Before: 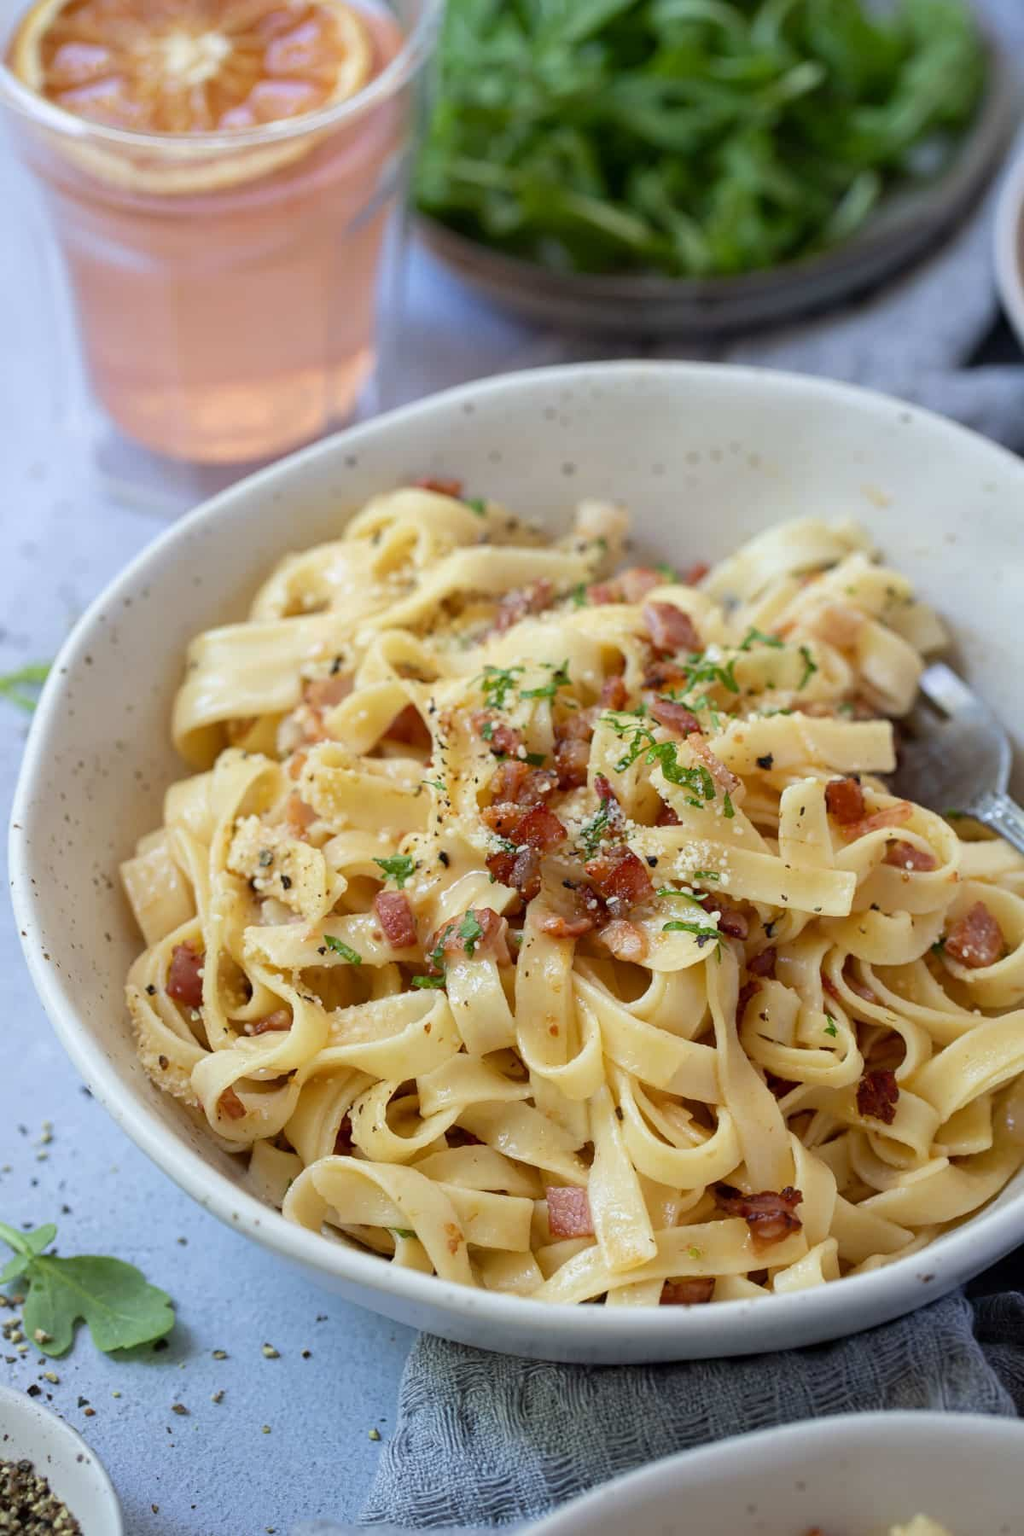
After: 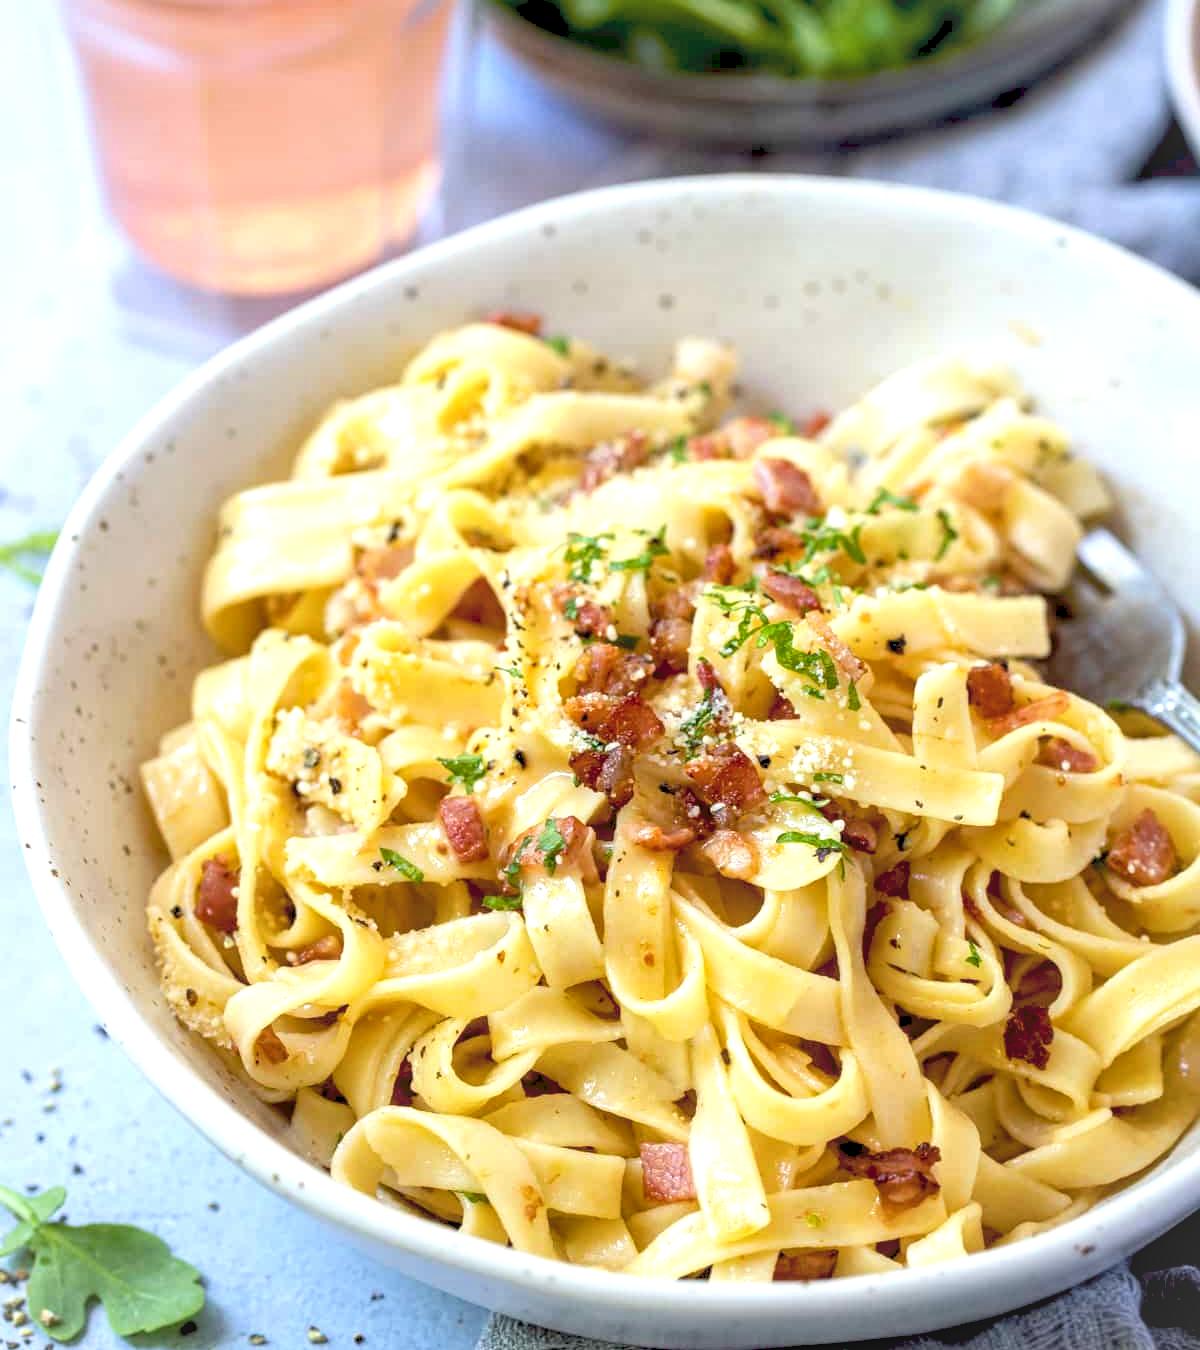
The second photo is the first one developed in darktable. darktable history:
color balance rgb: perceptual saturation grading › global saturation 20%, global vibrance 20%
tone curve: curves: ch0 [(0, 0) (0.003, 0.144) (0.011, 0.149) (0.025, 0.159) (0.044, 0.183) (0.069, 0.207) (0.1, 0.236) (0.136, 0.269) (0.177, 0.303) (0.224, 0.339) (0.277, 0.38) (0.335, 0.428) (0.399, 0.478) (0.468, 0.539) (0.543, 0.604) (0.623, 0.679) (0.709, 0.755) (0.801, 0.836) (0.898, 0.918) (1, 1)], preserve colors none
local contrast: detail 130%
crop: top 13.819%, bottom 11.169%
exposure: black level correction 0.012, exposure 0.7 EV, compensate exposure bias true, compensate highlight preservation false
vignetting: fall-off start 100%, brightness 0.05, saturation 0
